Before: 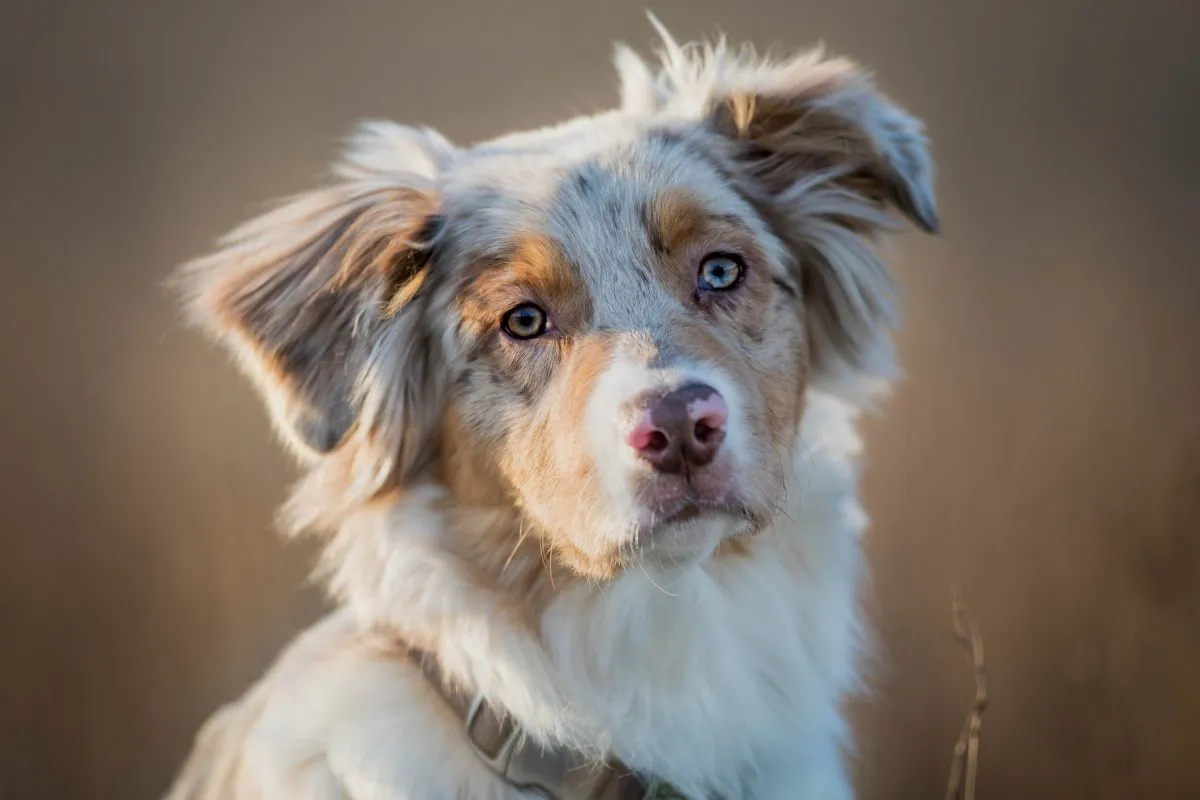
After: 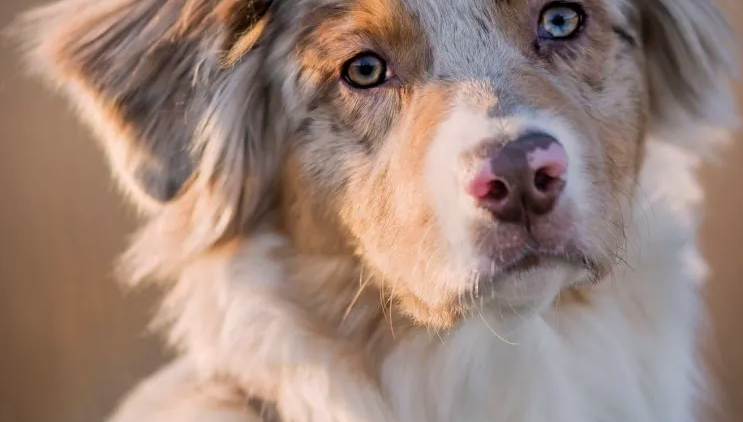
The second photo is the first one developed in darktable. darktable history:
crop: left 13.376%, top 31.474%, right 24.696%, bottom 15.703%
color correction: highlights a* 8.11, highlights b* 4.31
